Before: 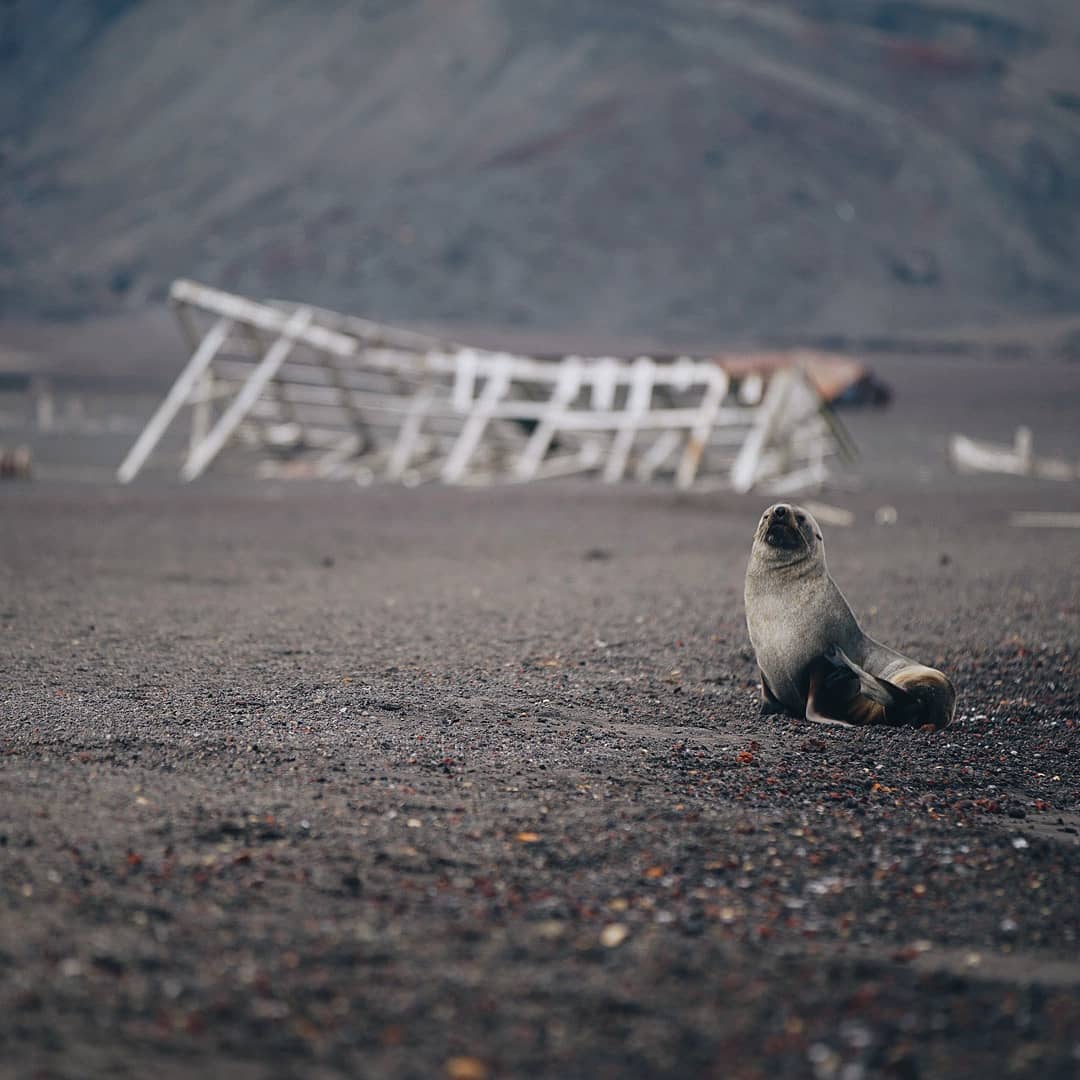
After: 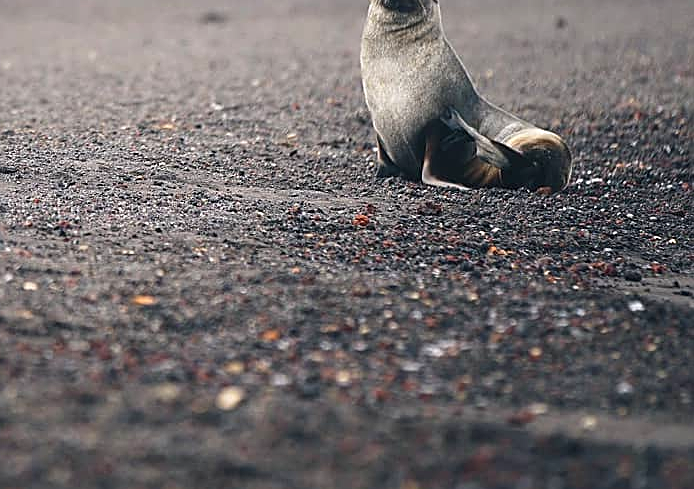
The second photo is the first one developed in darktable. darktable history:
sharpen: amount 0.492
exposure: black level correction 0, exposure 0.7 EV, compensate highlight preservation false
crop and rotate: left 35.696%, top 49.814%, bottom 4.82%
